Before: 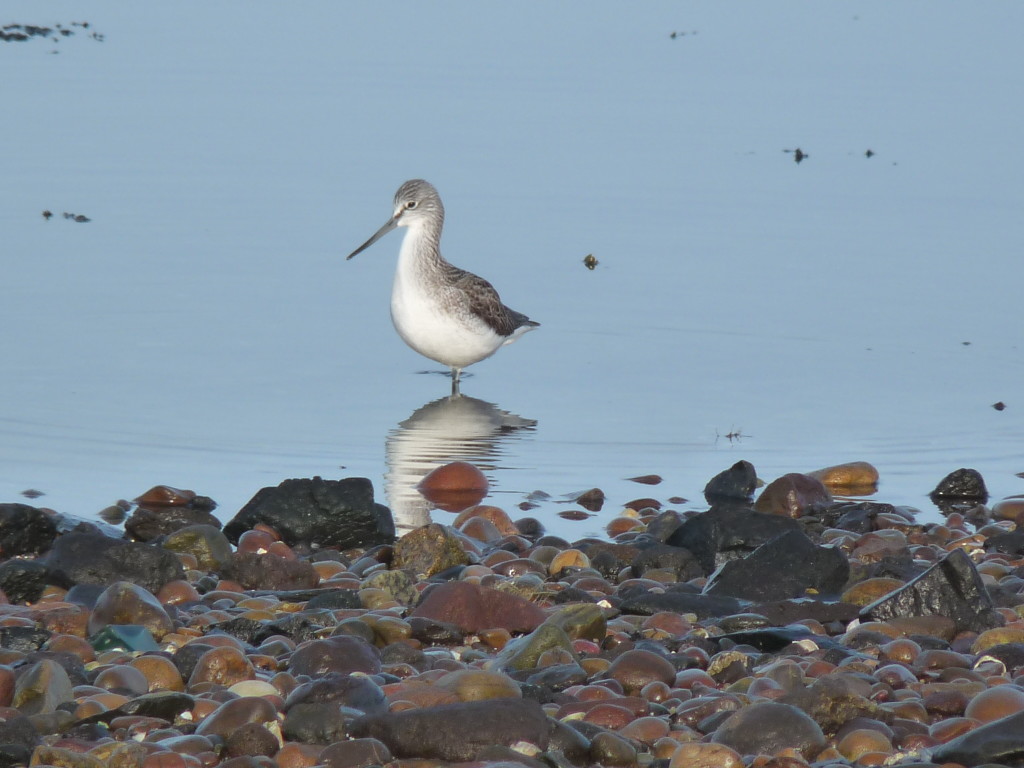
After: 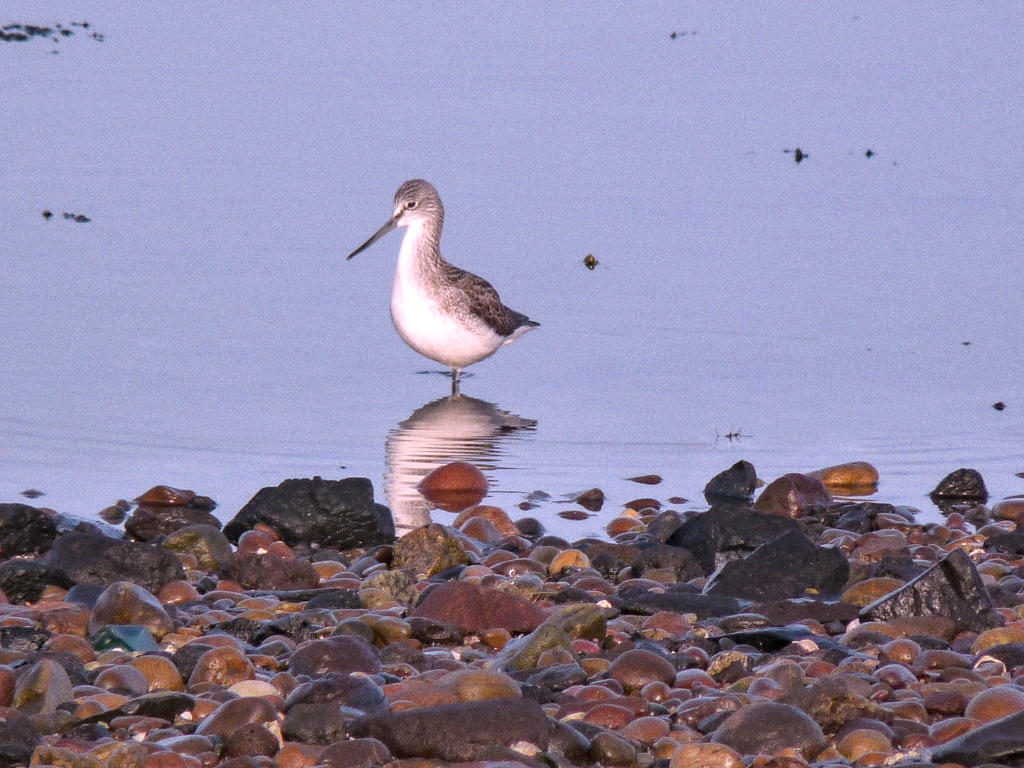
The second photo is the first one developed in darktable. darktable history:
local contrast: on, module defaults
white balance: red 1.188, blue 1.11
haze removal: compatibility mode true, adaptive false
grain: on, module defaults
